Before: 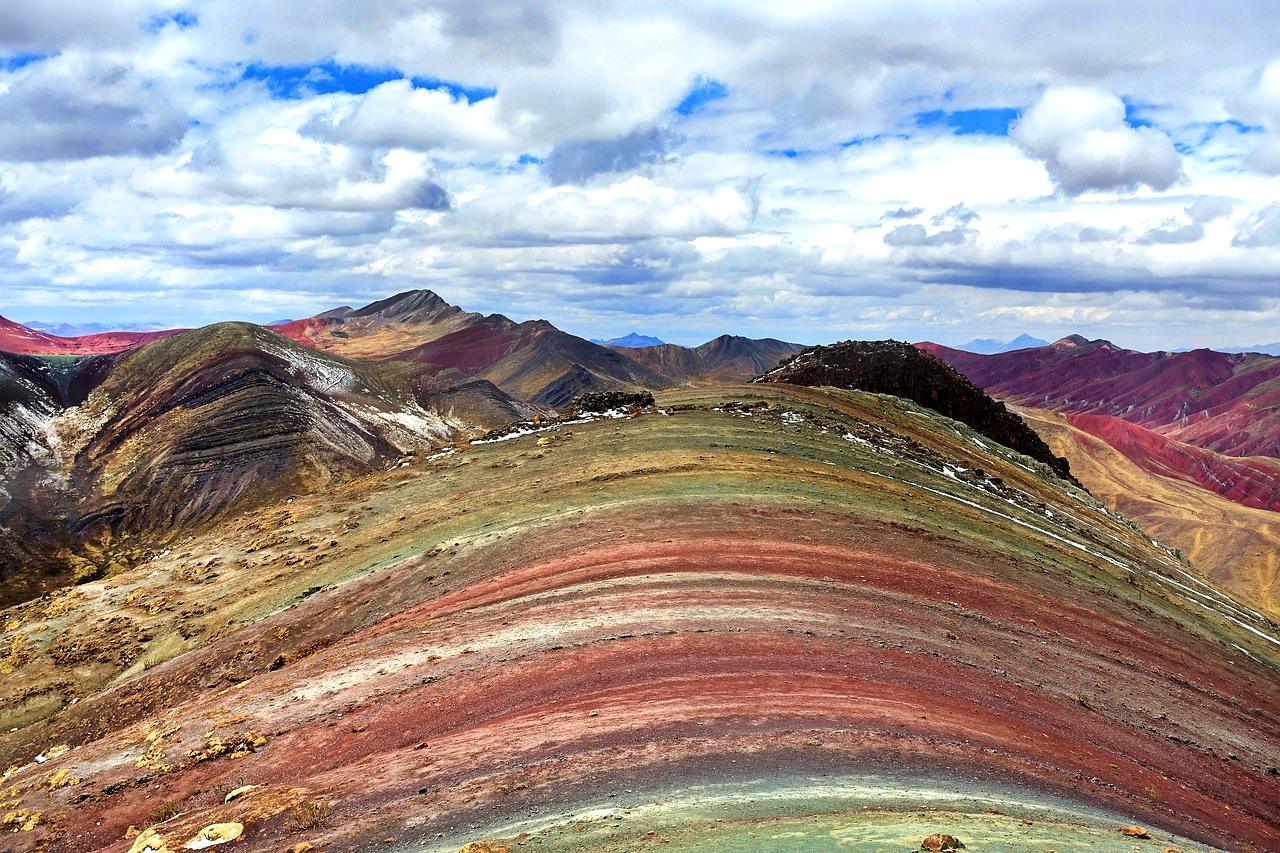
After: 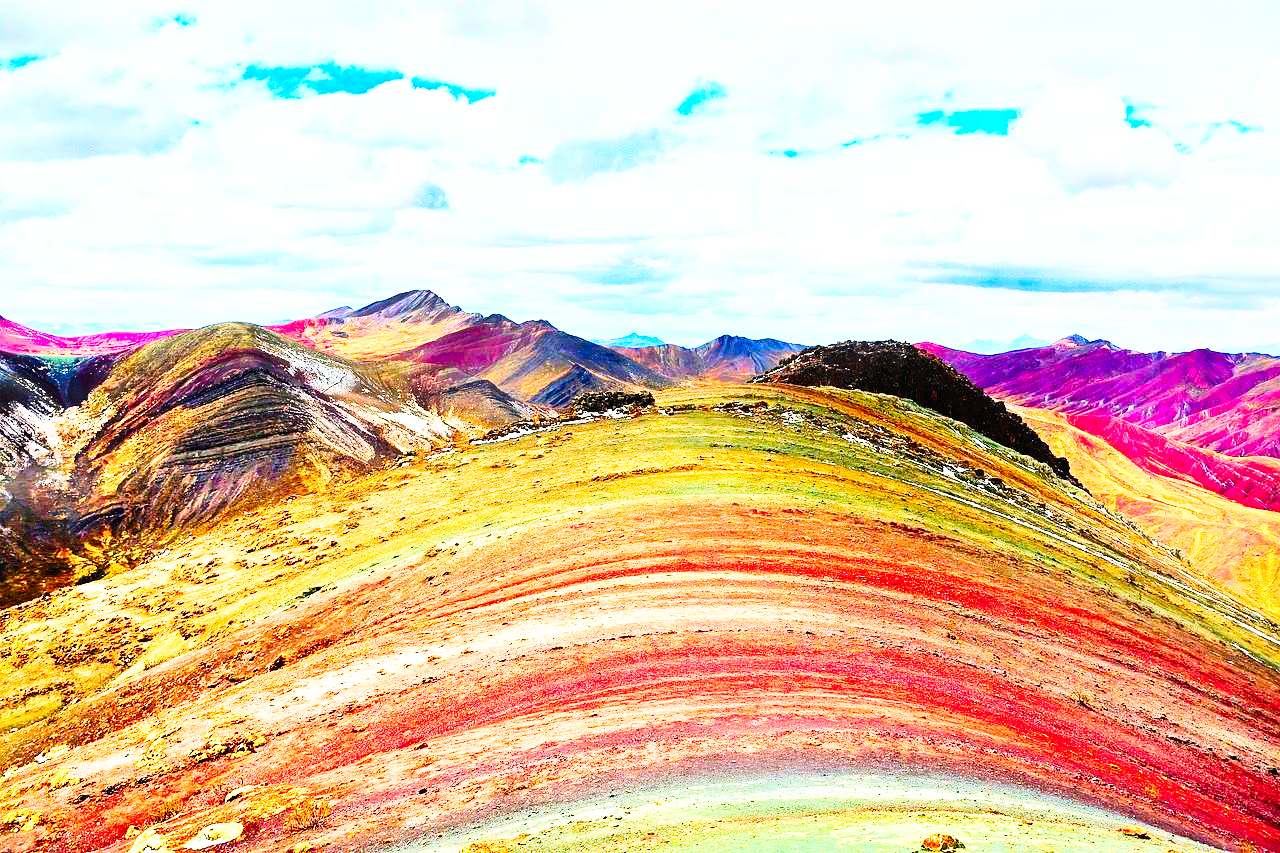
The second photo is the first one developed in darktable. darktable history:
contrast brightness saturation: contrast 0.2, brightness 0.2, saturation 0.8
exposure: exposure 0.02 EV, compensate highlight preservation false
base curve: curves: ch0 [(0, 0) (0.007, 0.004) (0.027, 0.03) (0.046, 0.07) (0.207, 0.54) (0.442, 0.872) (0.673, 0.972) (1, 1)], preserve colors none
